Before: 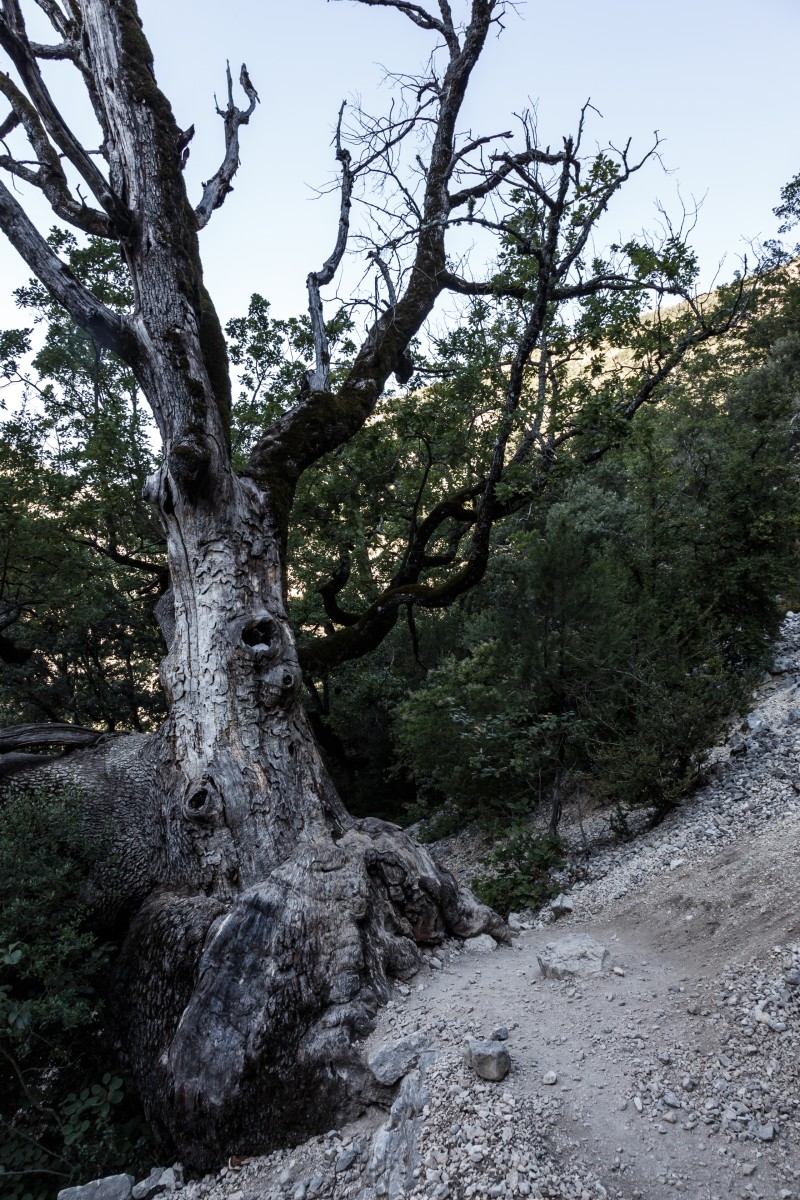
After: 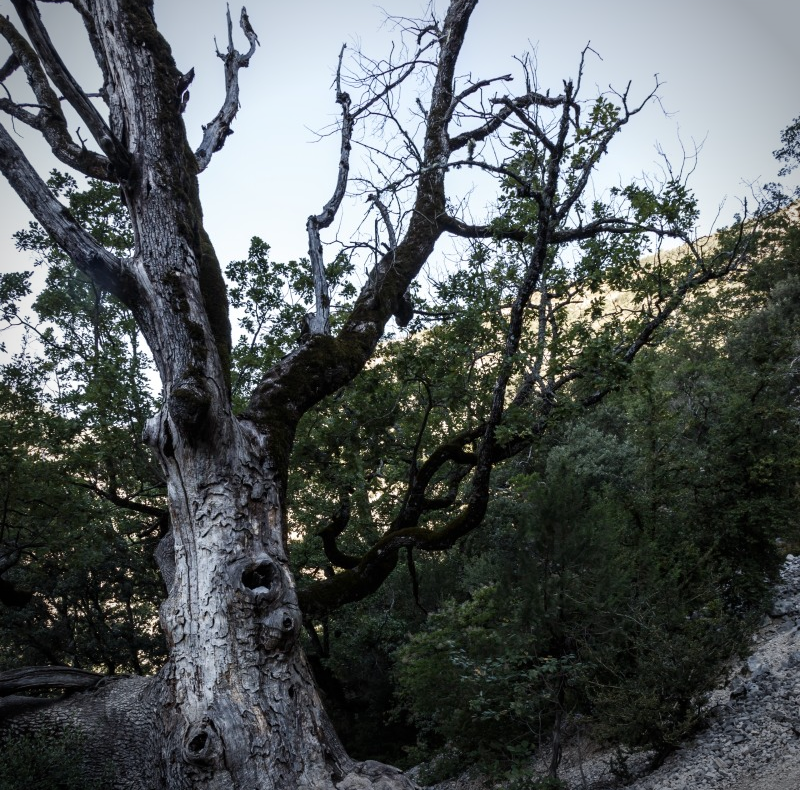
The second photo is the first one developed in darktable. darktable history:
vignetting: brightness -0.582, saturation -0.13
crop and rotate: top 4.784%, bottom 29.35%
shadows and highlights: shadows -25.14, highlights 50.5, soften with gaussian
